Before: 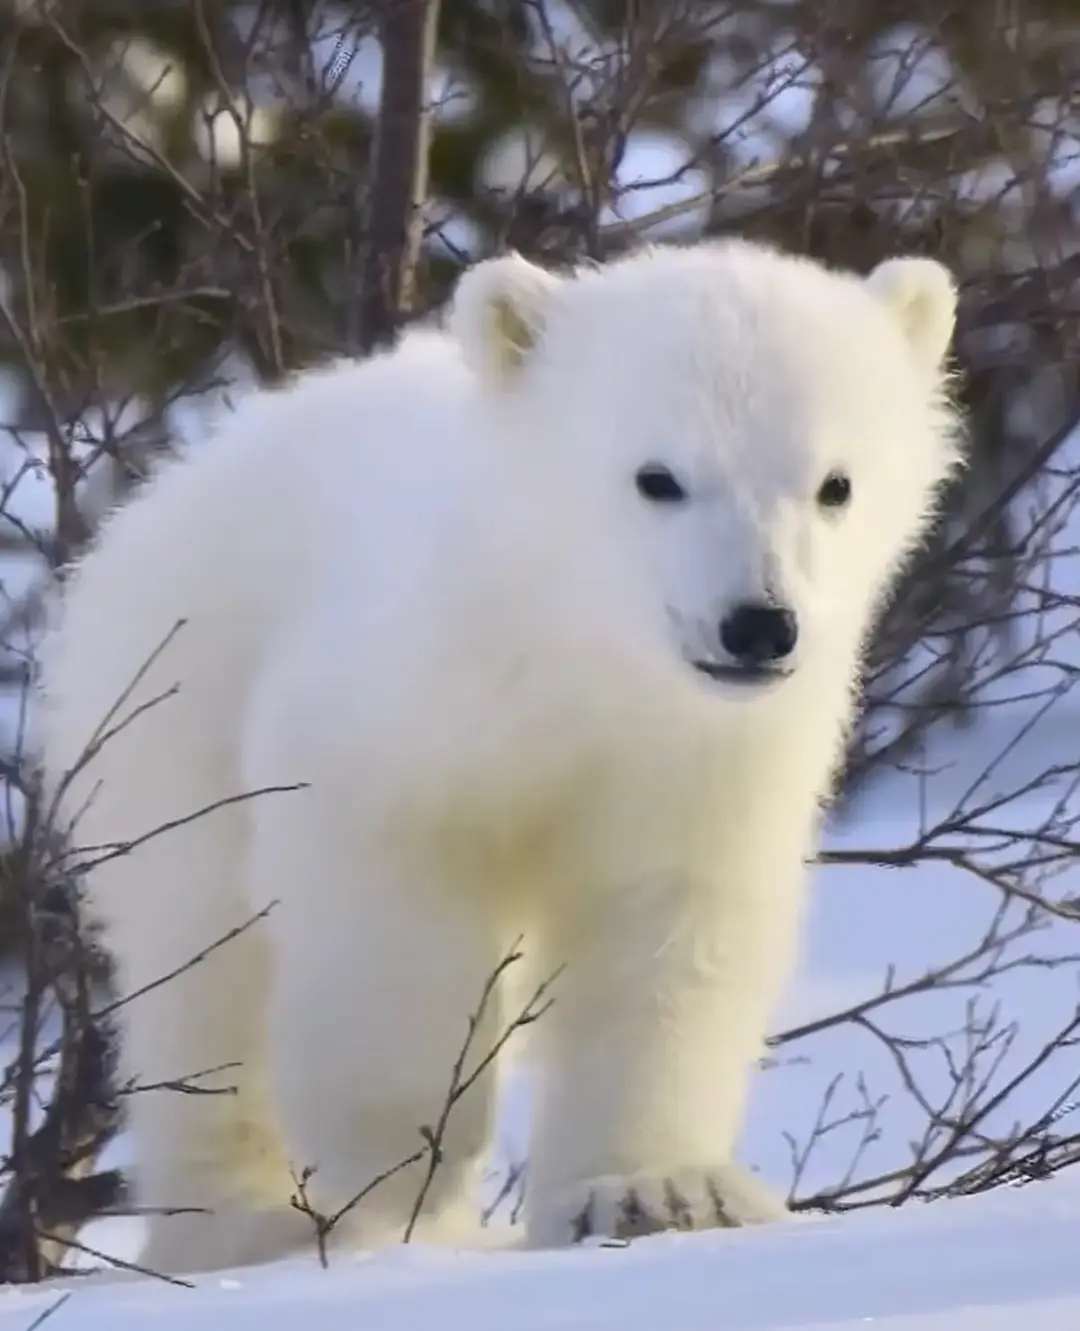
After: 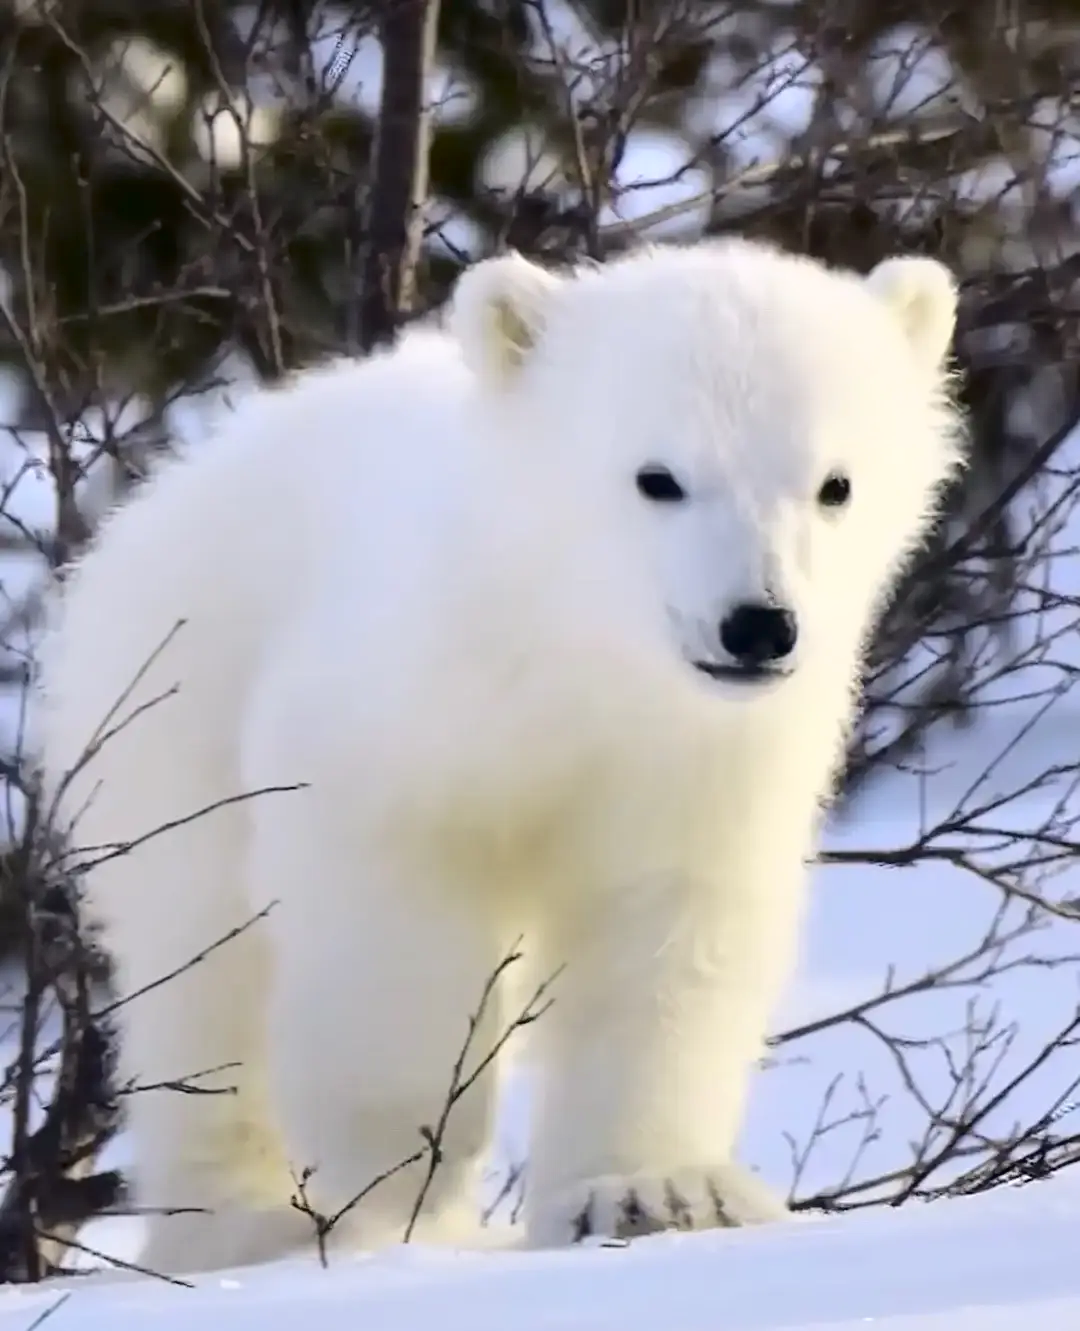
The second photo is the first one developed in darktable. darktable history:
tone curve: curves: ch0 [(0, 0) (0.003, 0) (0.011, 0.001) (0.025, 0.001) (0.044, 0.003) (0.069, 0.009) (0.1, 0.018) (0.136, 0.032) (0.177, 0.074) (0.224, 0.13) (0.277, 0.218) (0.335, 0.321) (0.399, 0.425) (0.468, 0.523) (0.543, 0.617) (0.623, 0.708) (0.709, 0.789) (0.801, 0.873) (0.898, 0.967) (1, 1)], color space Lab, independent channels, preserve colors none
